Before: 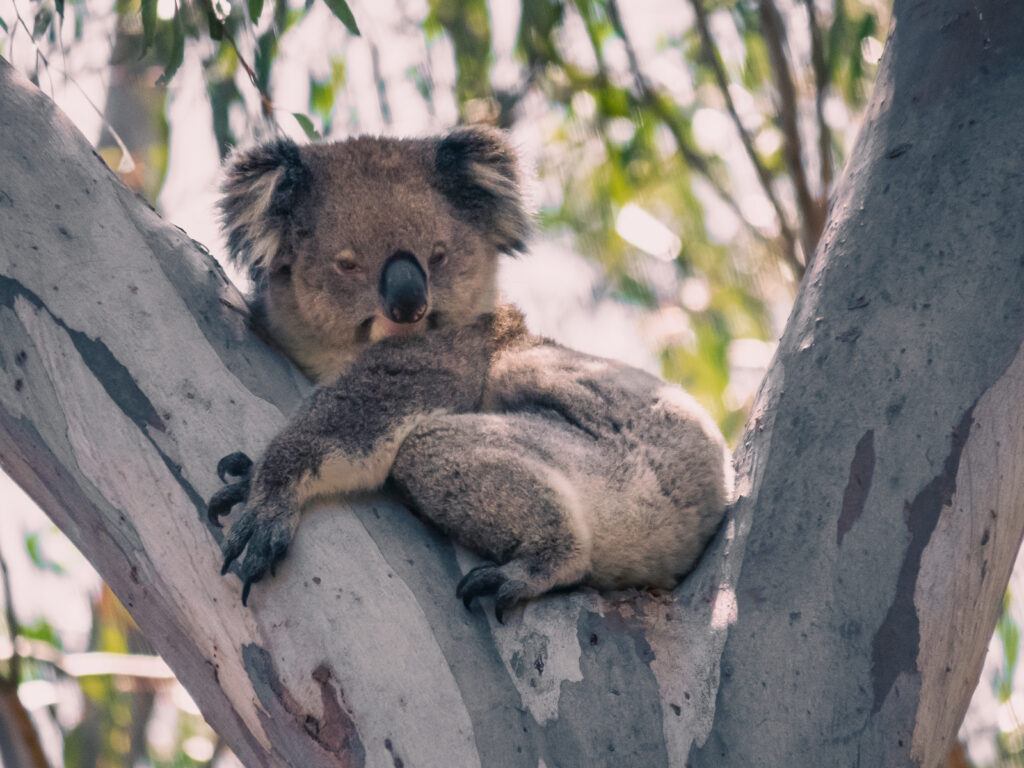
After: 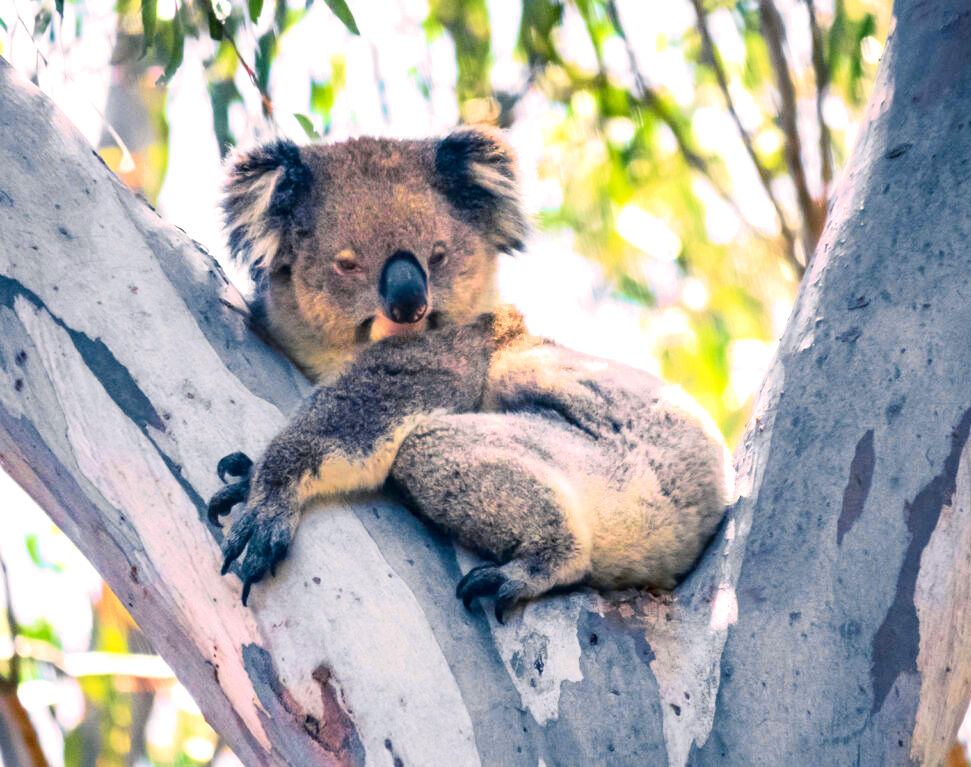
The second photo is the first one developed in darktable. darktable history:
exposure: black level correction 0.001, exposure 0.5 EV, compensate exposure bias true, compensate highlight preservation false
contrast brightness saturation: saturation 0.18
tone curve: curves: ch0 [(0, 0.006) (0.046, 0.011) (0.13, 0.062) (0.338, 0.327) (0.494, 0.55) (0.728, 0.835) (1, 1)]; ch1 [(0, 0) (0.346, 0.324) (0.45, 0.431) (0.5, 0.5) (0.522, 0.517) (0.55, 0.57) (1, 1)]; ch2 [(0, 0) (0.453, 0.418) (0.5, 0.5) (0.526, 0.524) (0.554, 0.598) (0.622, 0.679) (0.707, 0.761) (1, 1)], color space Lab, independent channels, preserve colors none
crop and rotate: right 5.167%
